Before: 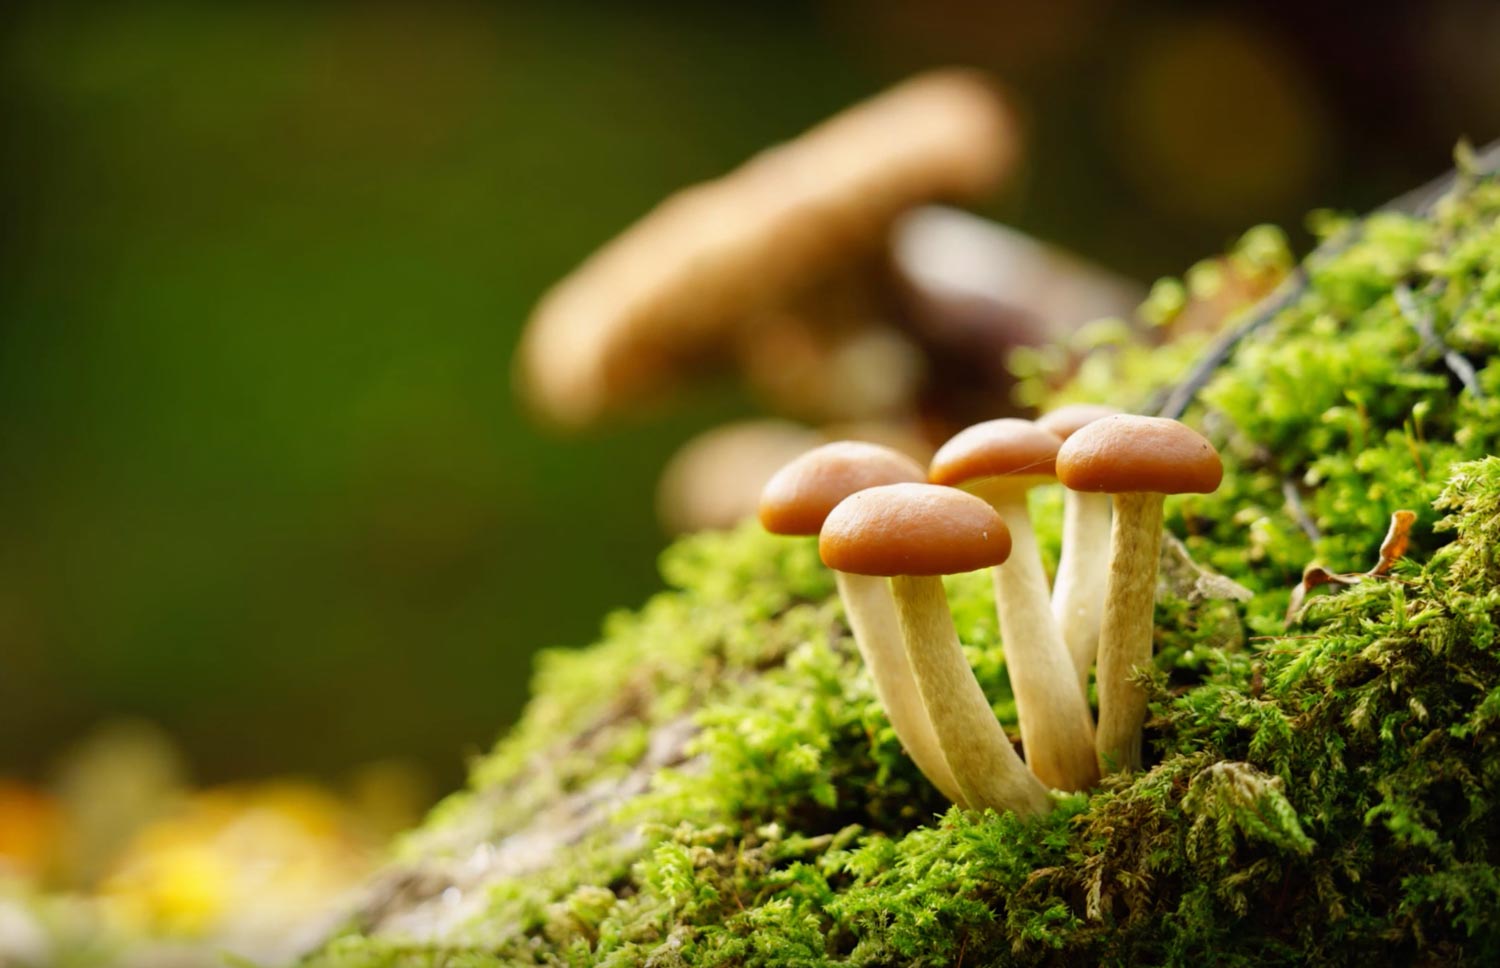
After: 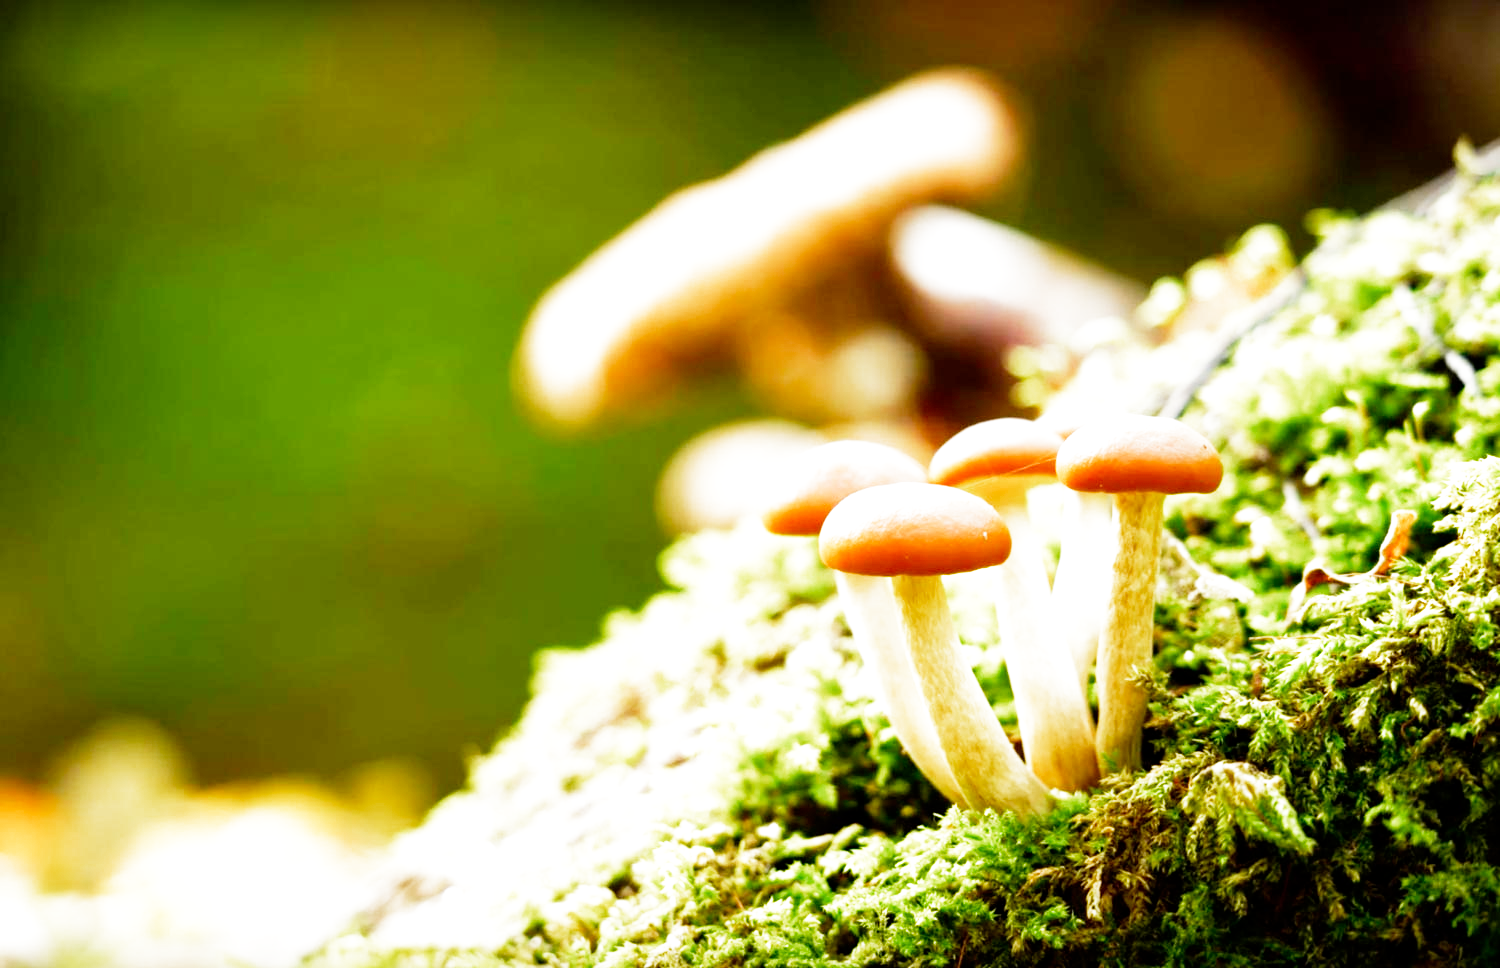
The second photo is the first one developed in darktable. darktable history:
exposure: exposure 1.089 EV, compensate highlight preservation false
filmic rgb: middle gray luminance 12.74%, black relative exposure -10.13 EV, white relative exposure 3.47 EV, threshold 6 EV, target black luminance 0%, hardness 5.74, latitude 44.69%, contrast 1.221, highlights saturation mix 5%, shadows ↔ highlights balance 26.78%, add noise in highlights 0, preserve chrominance no, color science v3 (2019), use custom middle-gray values true, iterations of high-quality reconstruction 0, contrast in highlights soft, enable highlight reconstruction true
